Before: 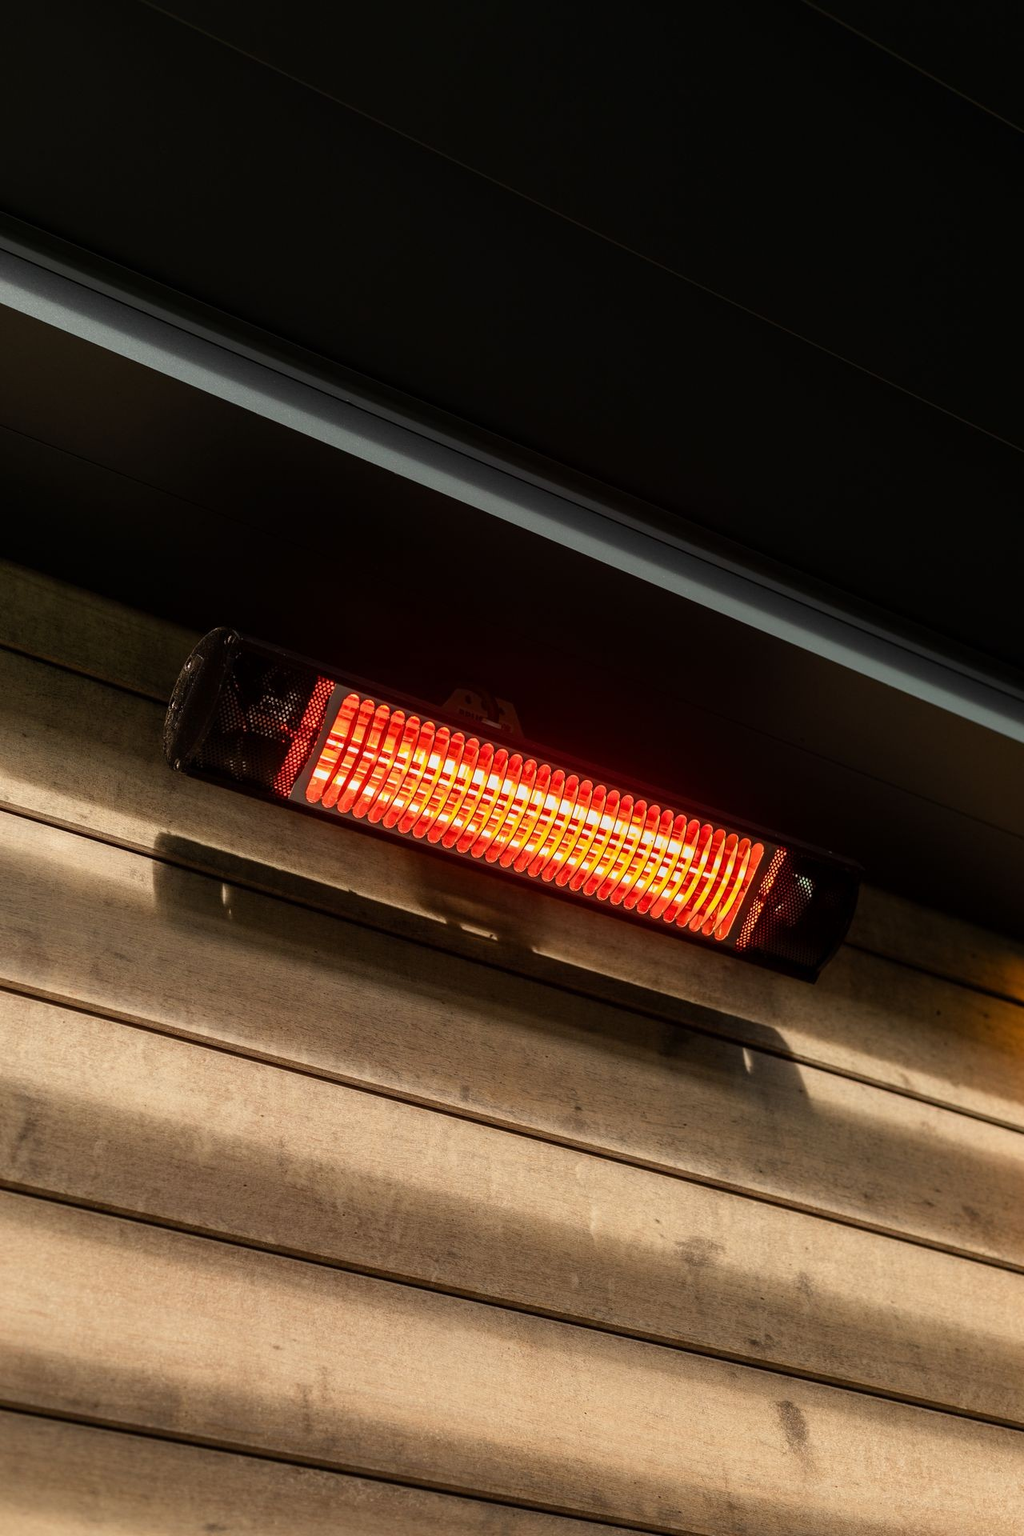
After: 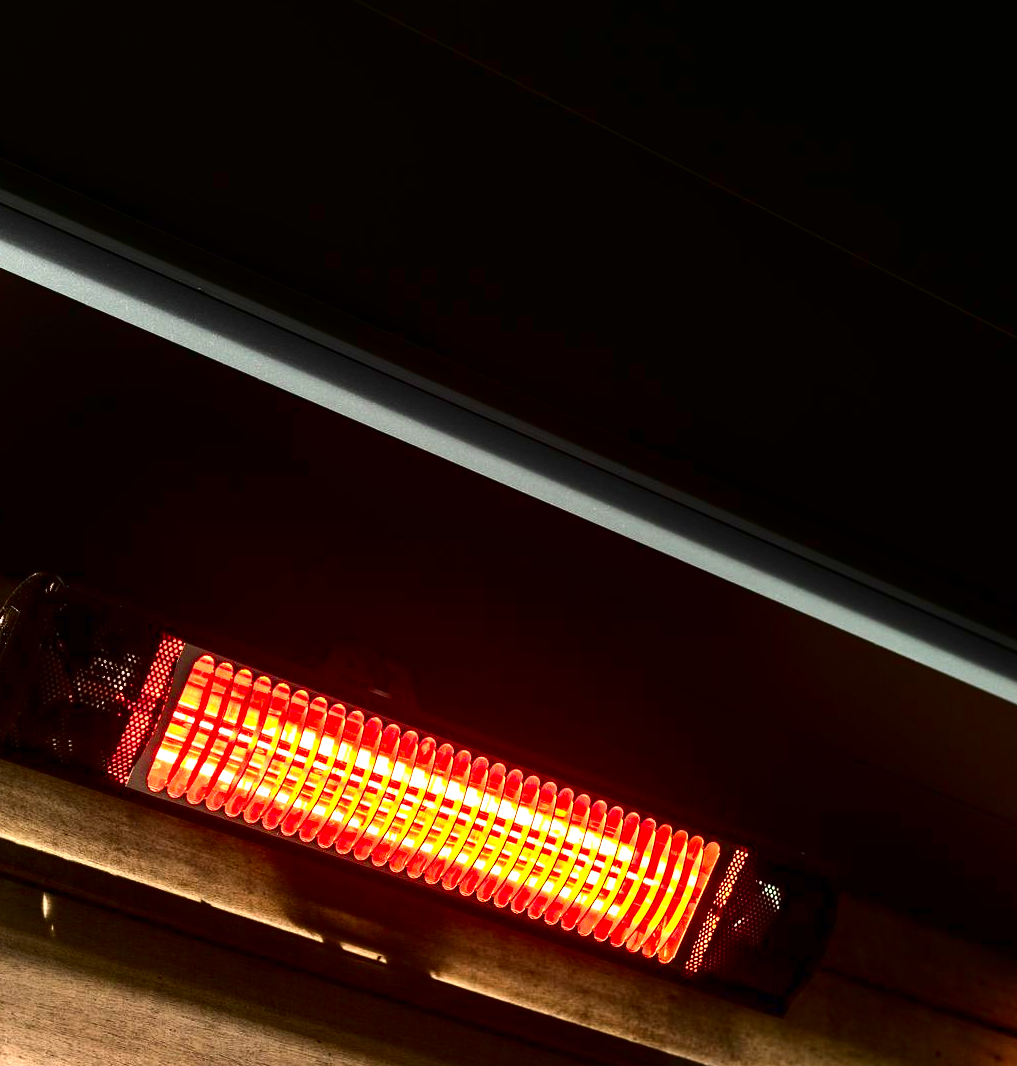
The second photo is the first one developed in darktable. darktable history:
contrast brightness saturation: contrast 0.242, brightness -0.233, saturation 0.15
crop: left 18.422%, top 11.088%, right 2.048%, bottom 33.389%
exposure: black level correction 0, exposure 1.371 EV, compensate highlight preservation false
